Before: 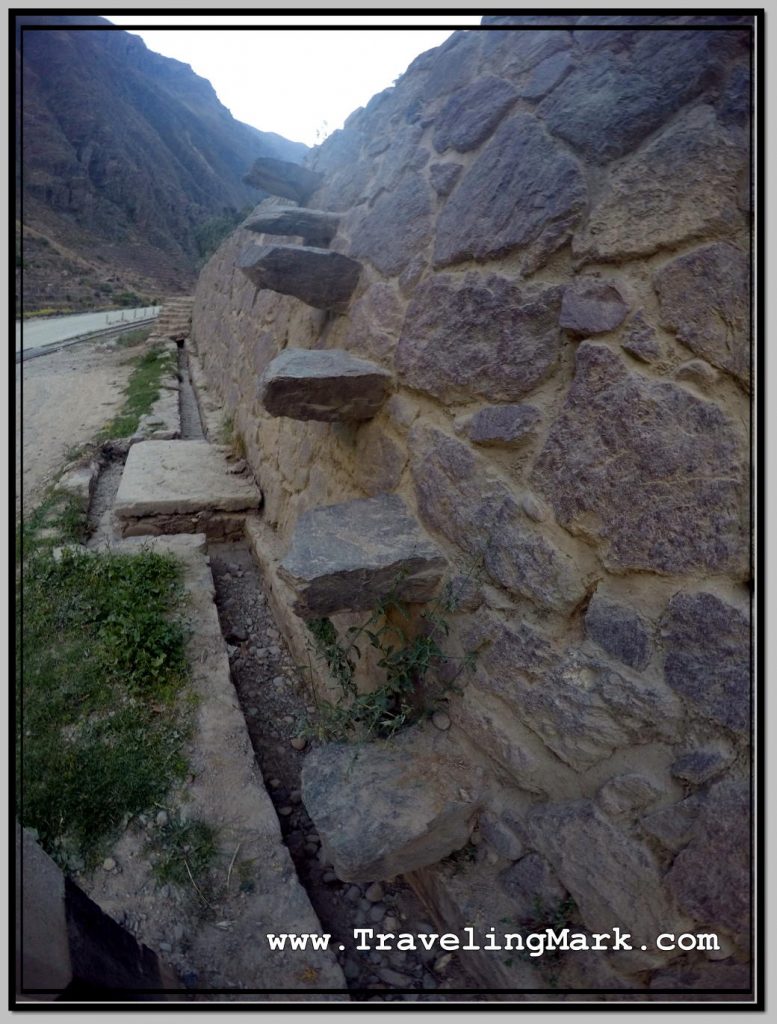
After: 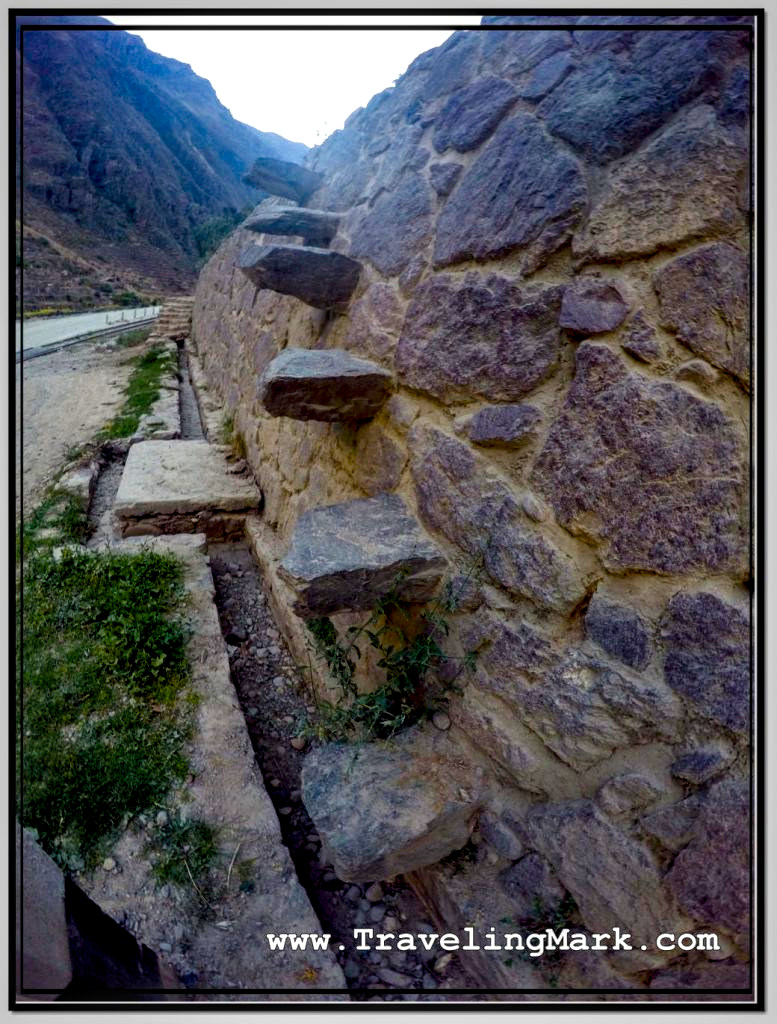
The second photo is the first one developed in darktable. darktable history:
color balance rgb: perceptual saturation grading › global saturation 20%, perceptual saturation grading › highlights -25%, perceptual saturation grading › shadows 50.52%, global vibrance 40.24%
local contrast: highlights 79%, shadows 56%, detail 175%, midtone range 0.428
